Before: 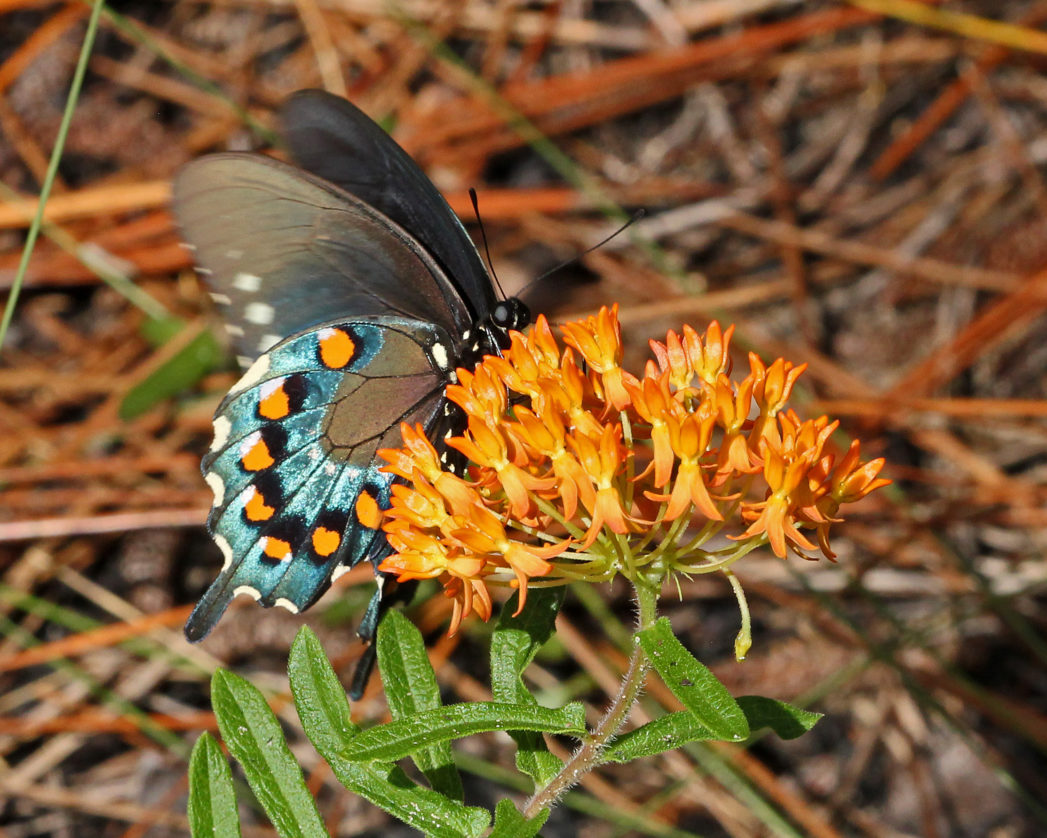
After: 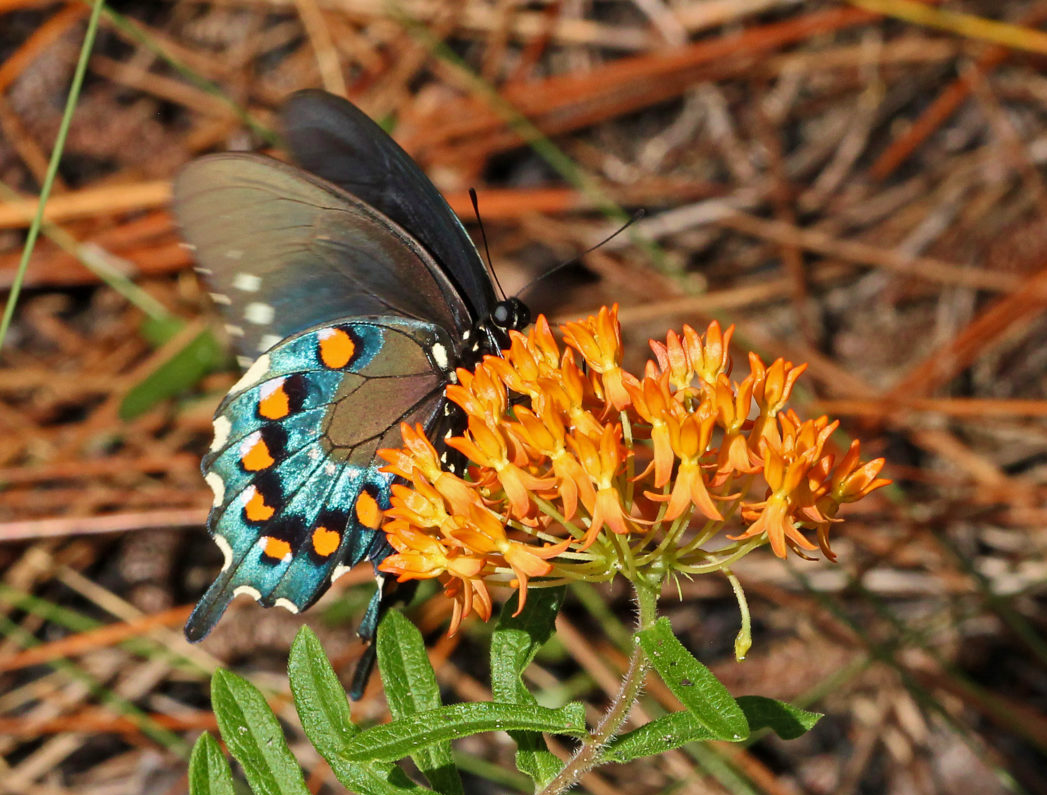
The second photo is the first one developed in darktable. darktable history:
velvia: on, module defaults
crop and rotate: top 0%, bottom 5.097%
